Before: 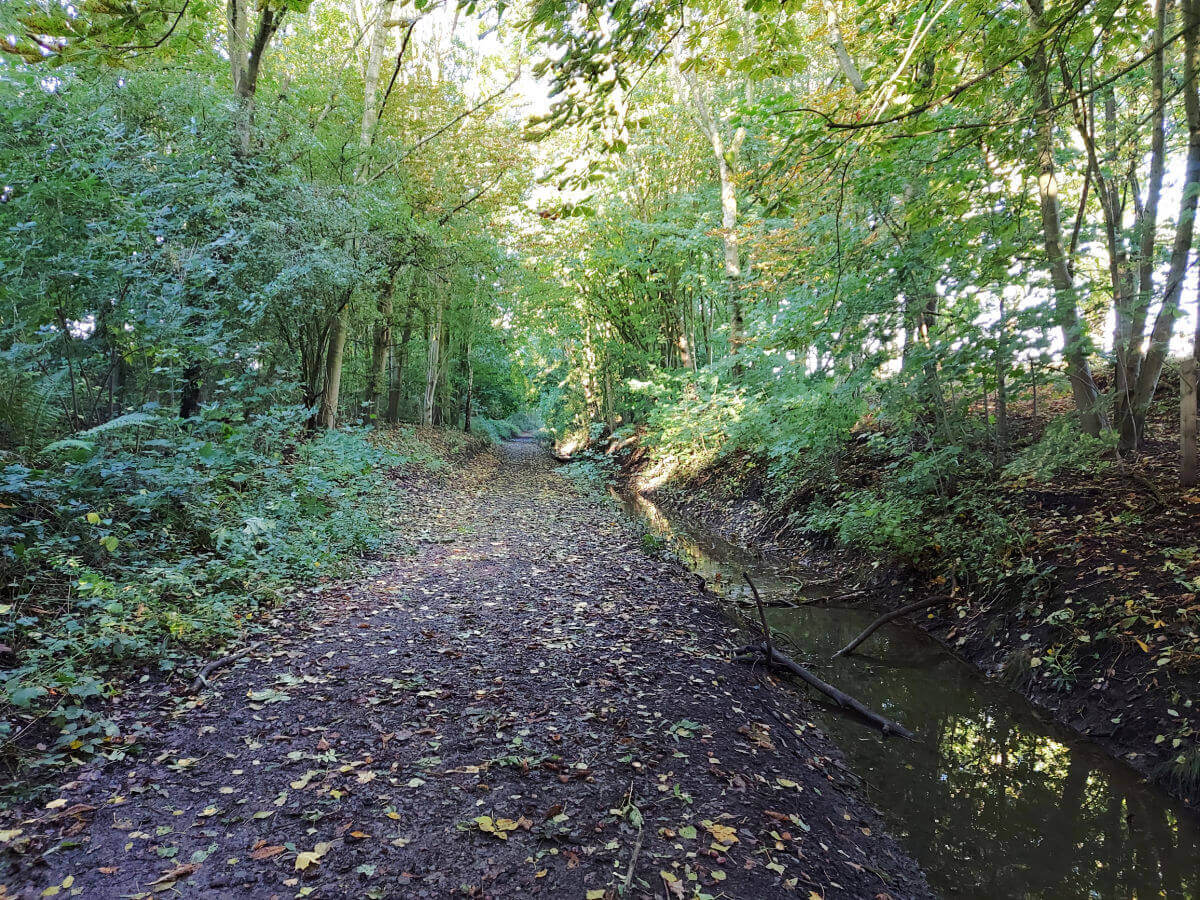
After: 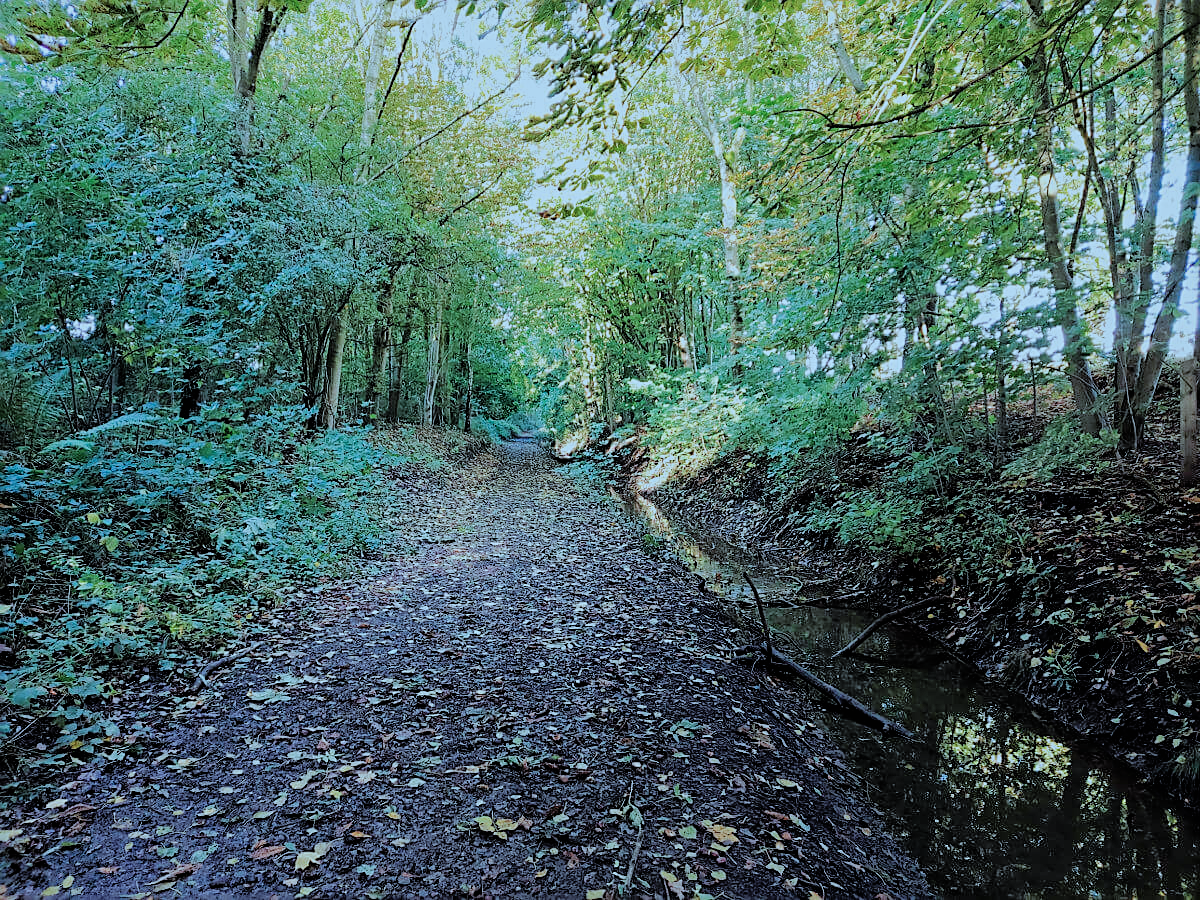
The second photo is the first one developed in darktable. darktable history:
filmic rgb: black relative exposure -5 EV, hardness 2.88, contrast 1.2, highlights saturation mix -30%
shadows and highlights: on, module defaults
color correction: highlights a* -9.73, highlights b* -21.22
sharpen: on, module defaults
color zones: curves: ch0 [(0, 0.5) (0.143, 0.5) (0.286, 0.5) (0.429, 0.5) (0.571, 0.5) (0.714, 0.476) (0.857, 0.5) (1, 0.5)]; ch2 [(0, 0.5) (0.143, 0.5) (0.286, 0.5) (0.429, 0.5) (0.571, 0.5) (0.714, 0.487) (0.857, 0.5) (1, 0.5)]
